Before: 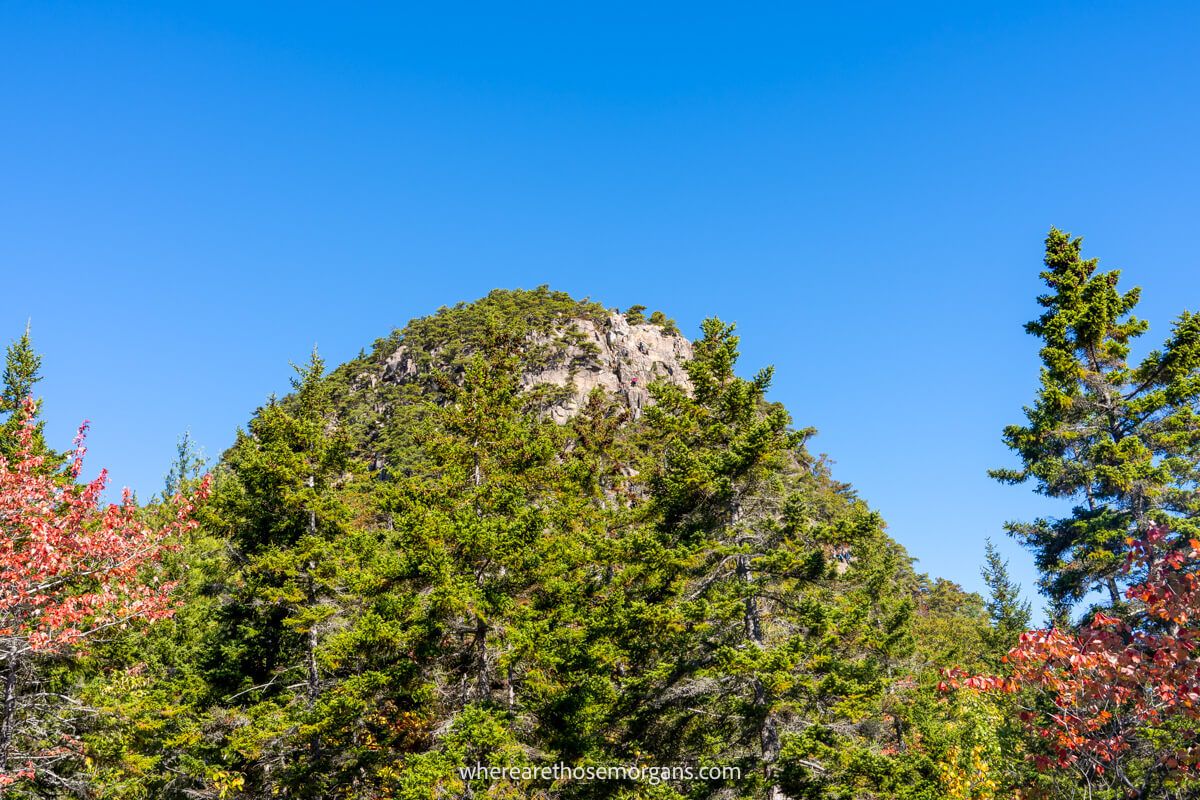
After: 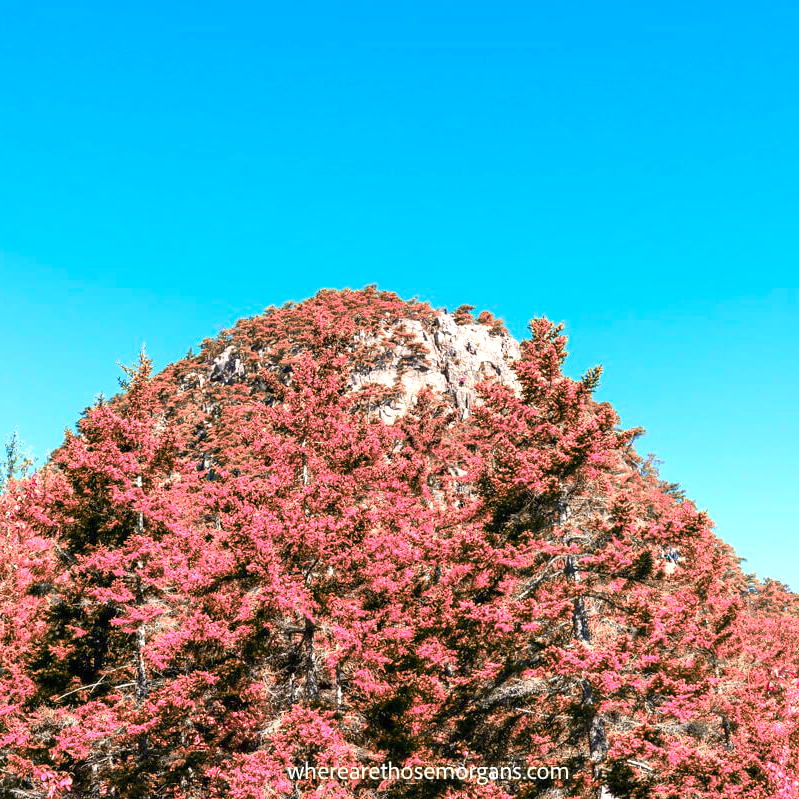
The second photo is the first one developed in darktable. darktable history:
color zones: curves: ch2 [(0, 0.488) (0.143, 0.417) (0.286, 0.212) (0.429, 0.179) (0.571, 0.154) (0.714, 0.415) (0.857, 0.495) (1, 0.488)]
crop and rotate: left 14.388%, right 18.983%
exposure: black level correction 0, exposure 0.693 EV, compensate exposure bias true, compensate highlight preservation false
